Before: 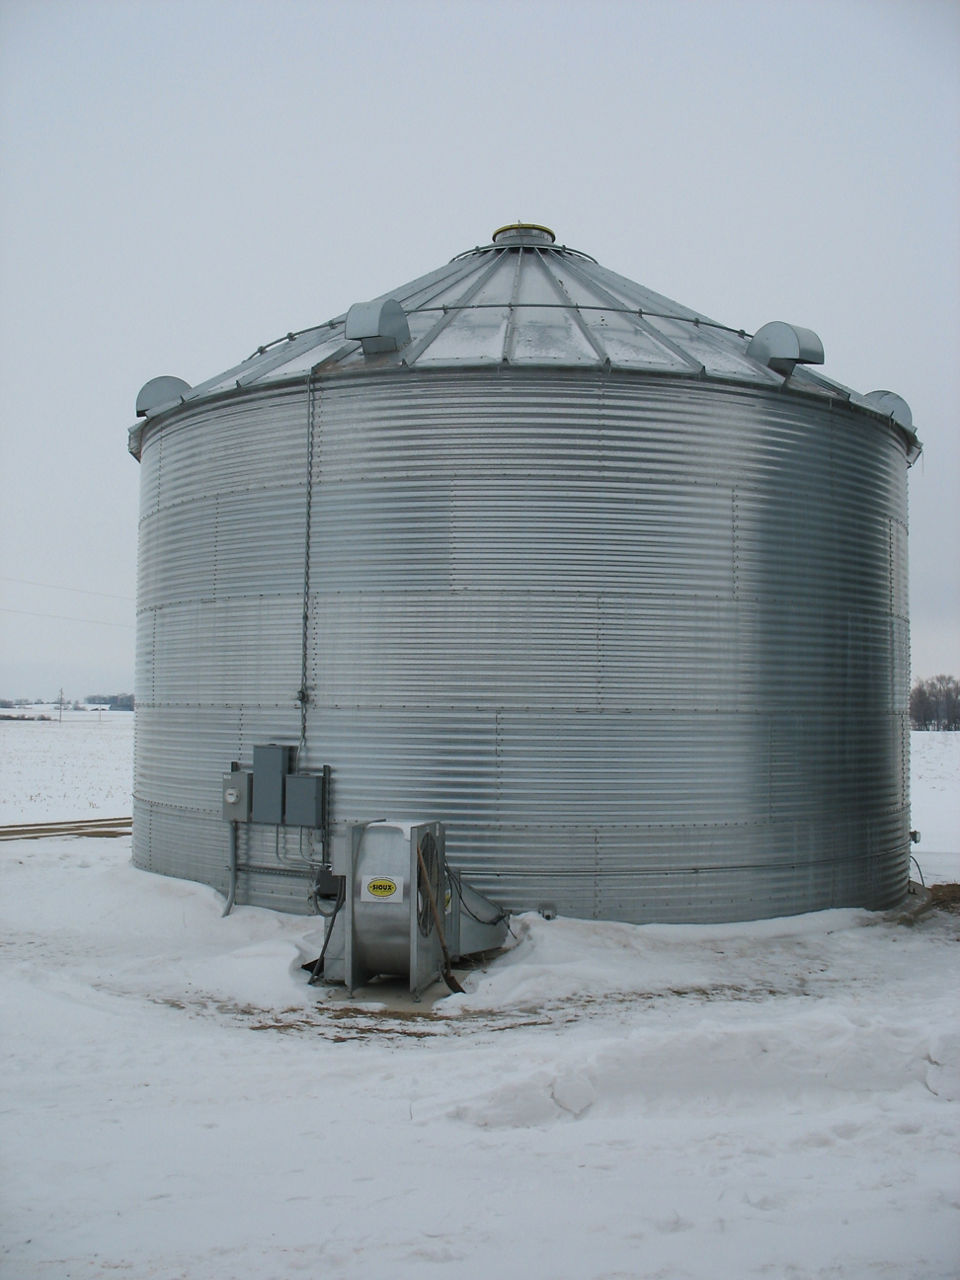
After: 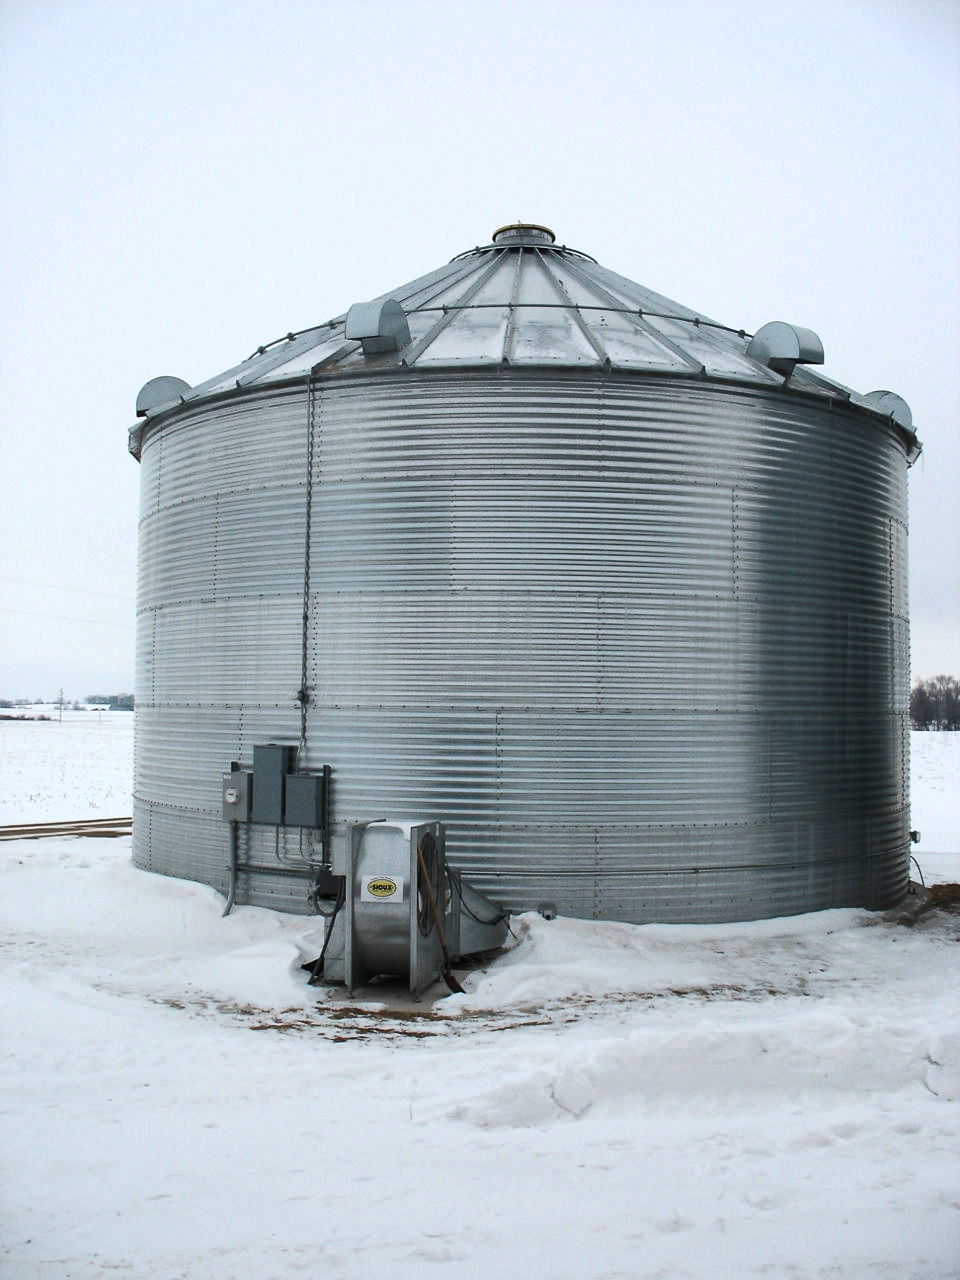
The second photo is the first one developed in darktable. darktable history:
color zones: curves: ch1 [(0, 0.679) (0.143, 0.647) (0.286, 0.261) (0.378, -0.011) (0.571, 0.396) (0.714, 0.399) (0.857, 0.406) (1, 0.679)]
tone equalizer: -8 EV -0.75 EV, -7 EV -0.7 EV, -6 EV -0.6 EV, -5 EV -0.4 EV, -3 EV 0.4 EV, -2 EV 0.6 EV, -1 EV 0.7 EV, +0 EV 0.75 EV, edges refinement/feathering 500, mask exposure compensation -1.57 EV, preserve details no
contrast brightness saturation: contrast 0.09, saturation 0.28
